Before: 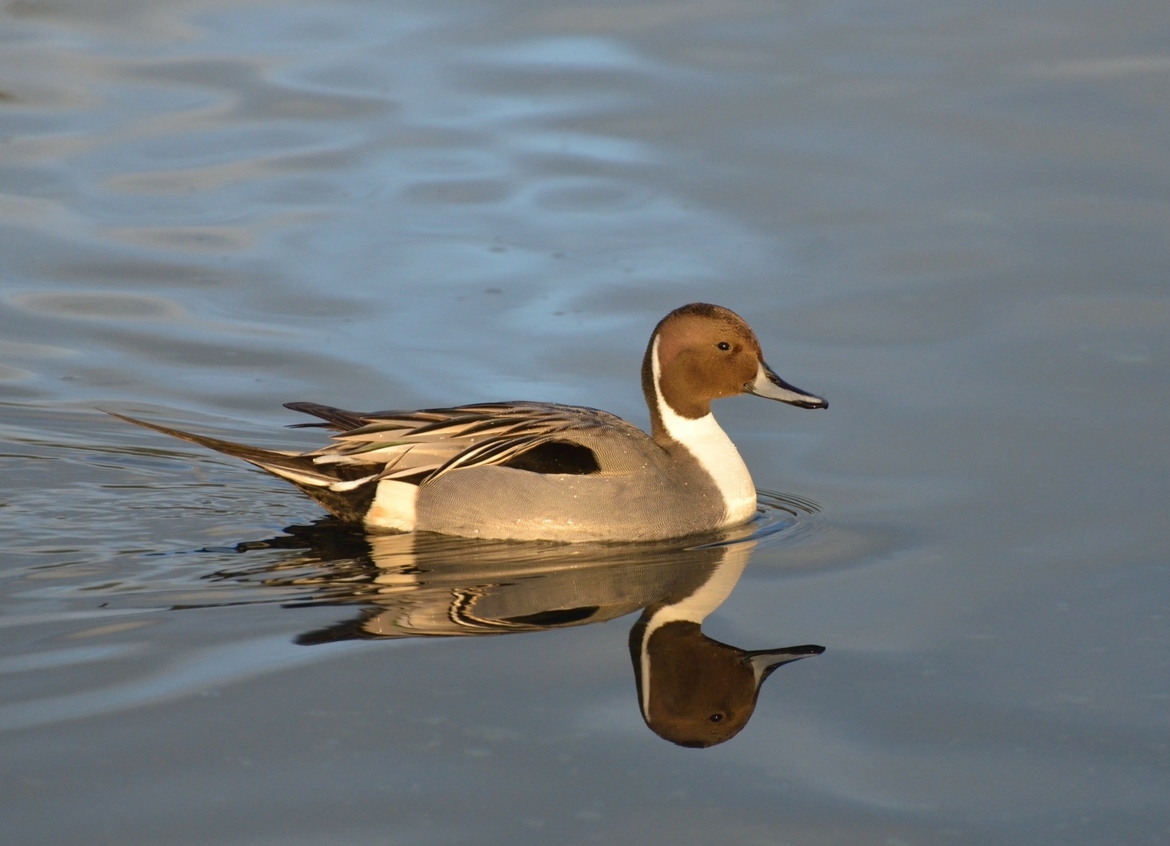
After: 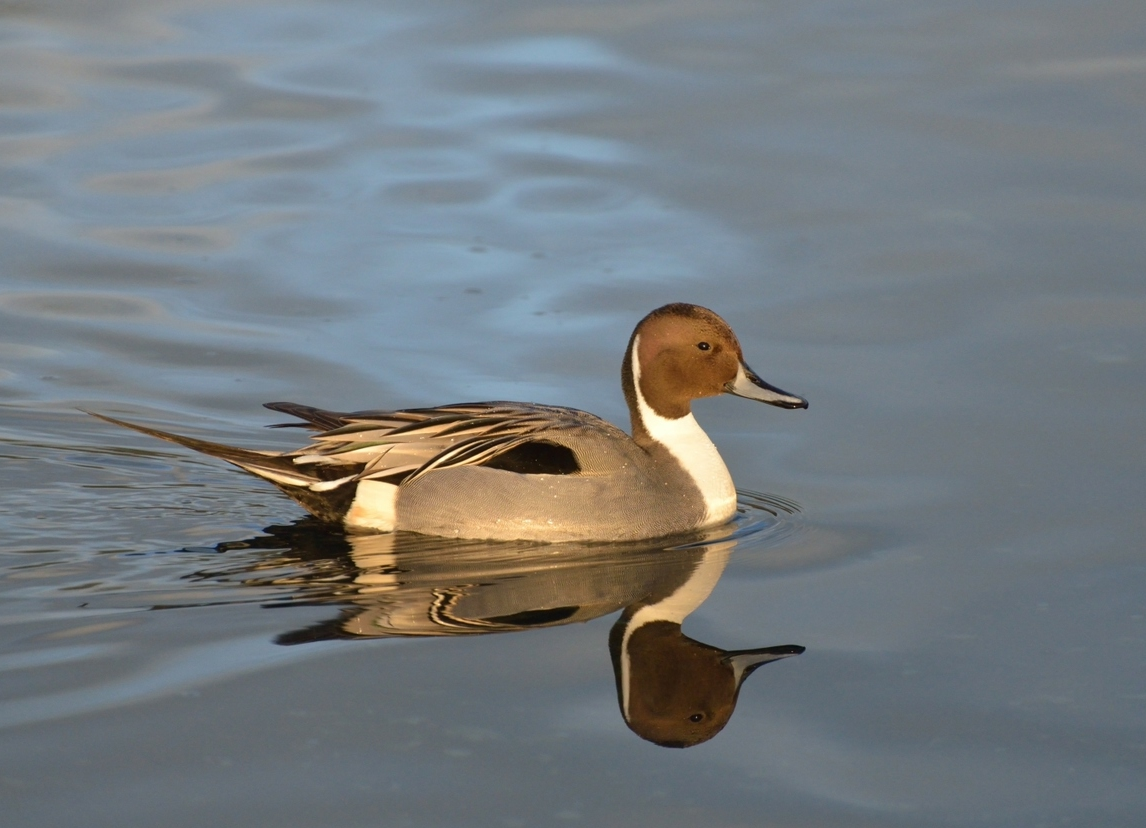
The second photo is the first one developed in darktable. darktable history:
crop: left 1.742%, right 0.284%, bottom 2.046%
